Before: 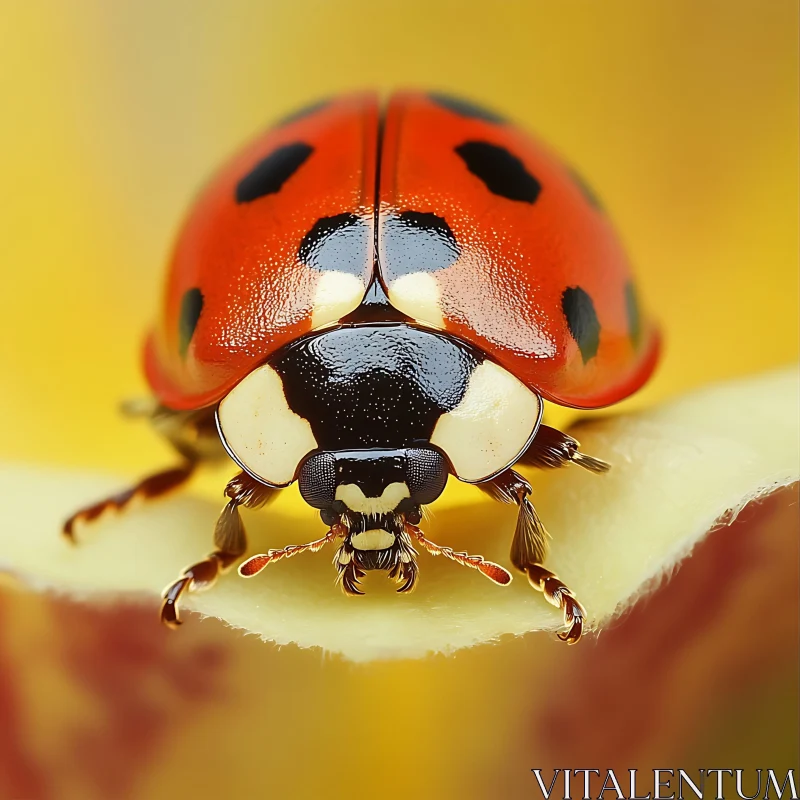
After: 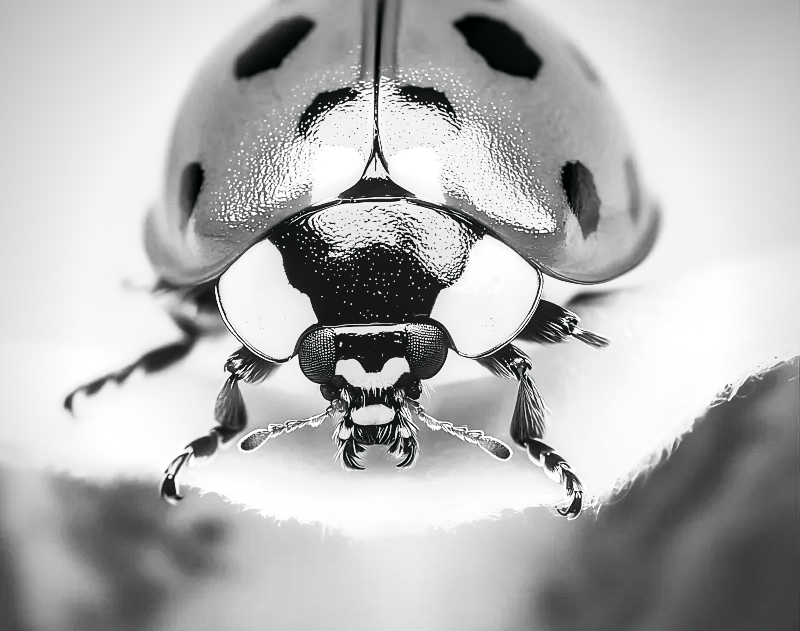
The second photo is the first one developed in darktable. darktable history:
tone curve: curves: ch0 [(0, 0) (0.131, 0.094) (0.326, 0.386) (0.481, 0.623) (0.593, 0.764) (0.812, 0.933) (1, 0.974)]; ch1 [(0, 0) (0.366, 0.367) (0.475, 0.453) (0.494, 0.493) (0.504, 0.497) (0.553, 0.584) (1, 1)]; ch2 [(0, 0) (0.333, 0.346) (0.375, 0.375) (0.424, 0.43) (0.476, 0.492) (0.502, 0.503) (0.533, 0.556) (0.566, 0.599) (0.614, 0.653) (1, 1)], color space Lab, independent channels, preserve colors none
crop and rotate: top 15.72%, bottom 5.305%
shadows and highlights: shadows 42.9, highlights 7.59
local contrast: on, module defaults
color calibration: output gray [0.18, 0.41, 0.41, 0], illuminant as shot in camera, x 0.359, y 0.363, temperature 4590.24 K, gamut compression 2.99
contrast brightness saturation: contrast 0.12, brightness -0.121, saturation 0.198
tone equalizer: -8 EV -1.09 EV, -7 EV -0.998 EV, -6 EV -0.873 EV, -5 EV -0.614 EV, -3 EV 0.583 EV, -2 EV 0.875 EV, -1 EV 1 EV, +0 EV 1.07 EV
vignetting: on, module defaults
